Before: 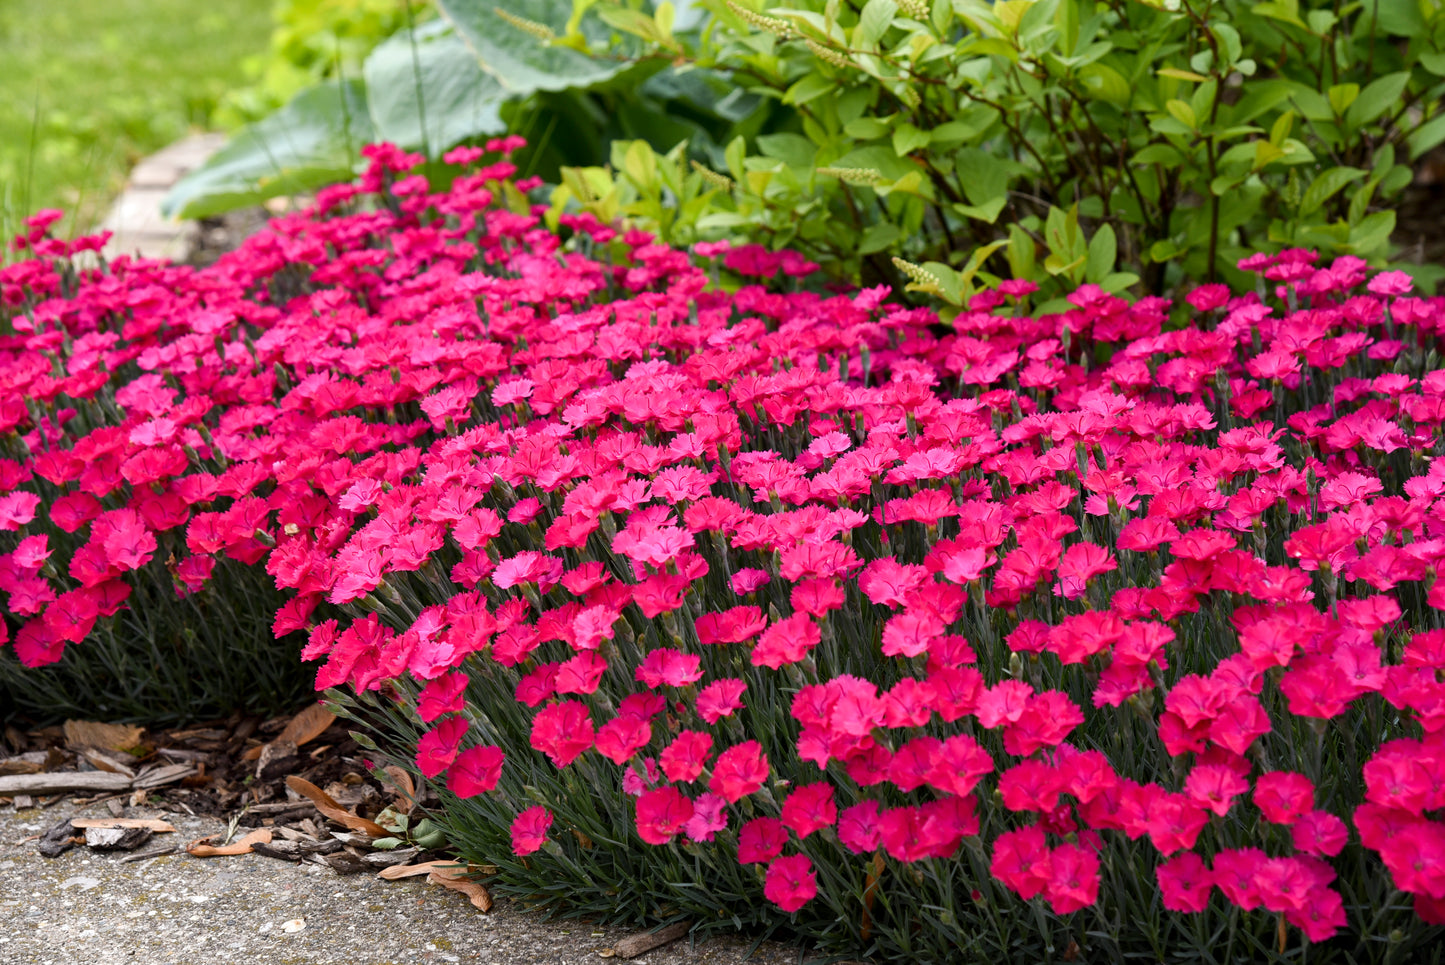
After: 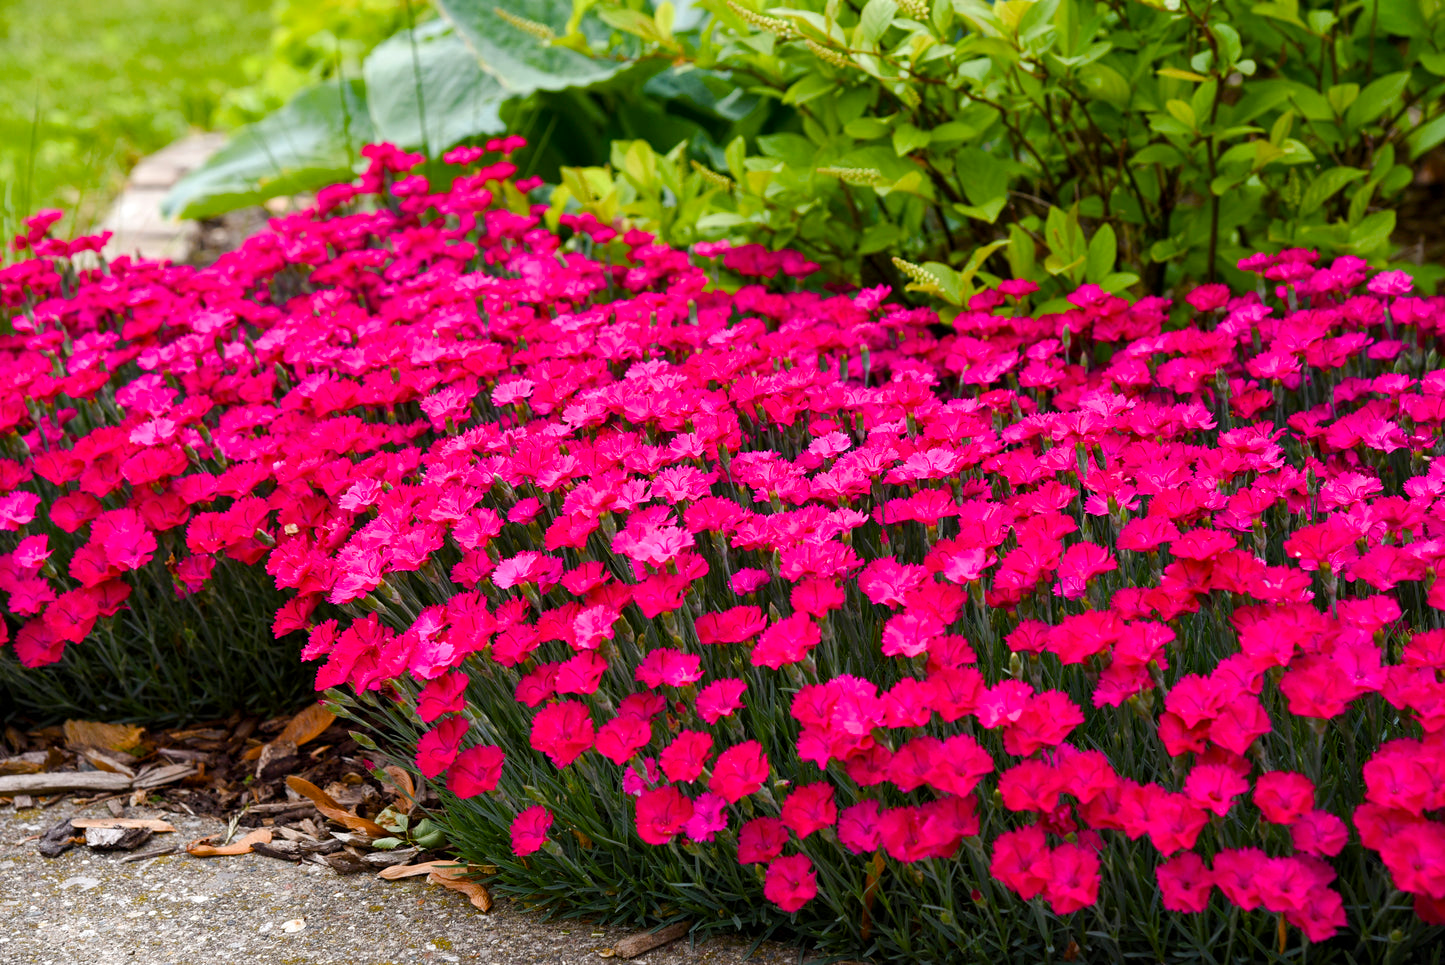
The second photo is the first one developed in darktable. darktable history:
color balance rgb: global offset › hue 169.48°, perceptual saturation grading › global saturation 24.281%, perceptual saturation grading › highlights -23.611%, perceptual saturation grading › mid-tones 24.27%, perceptual saturation grading › shadows 41.185%, global vibrance 14.749%
tone equalizer: edges refinement/feathering 500, mask exposure compensation -1.57 EV, preserve details no
